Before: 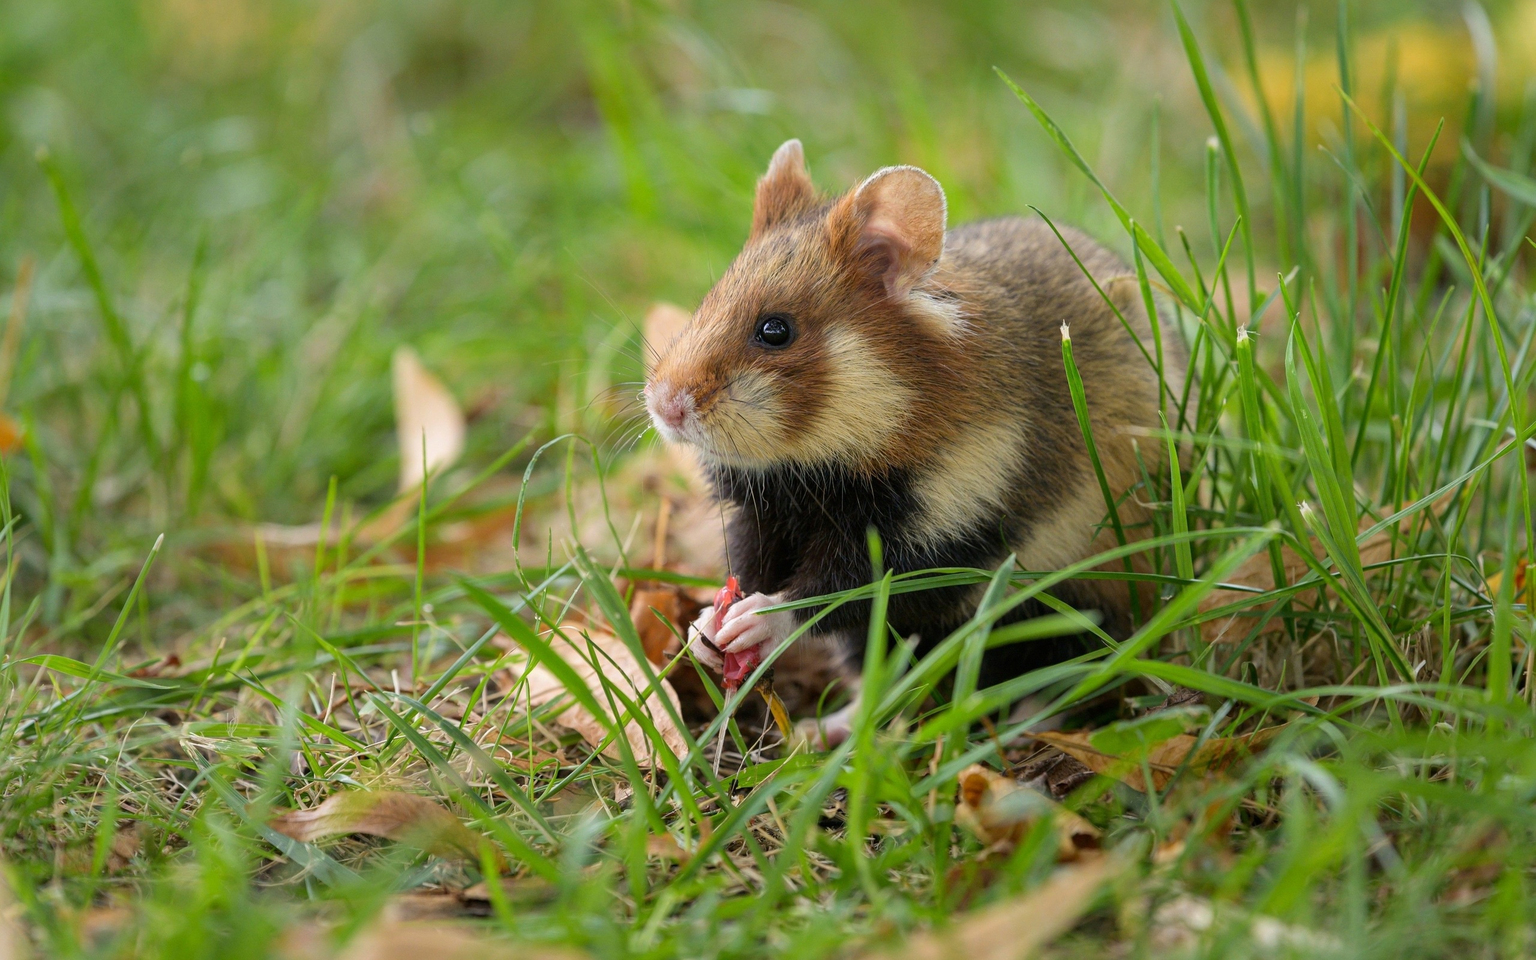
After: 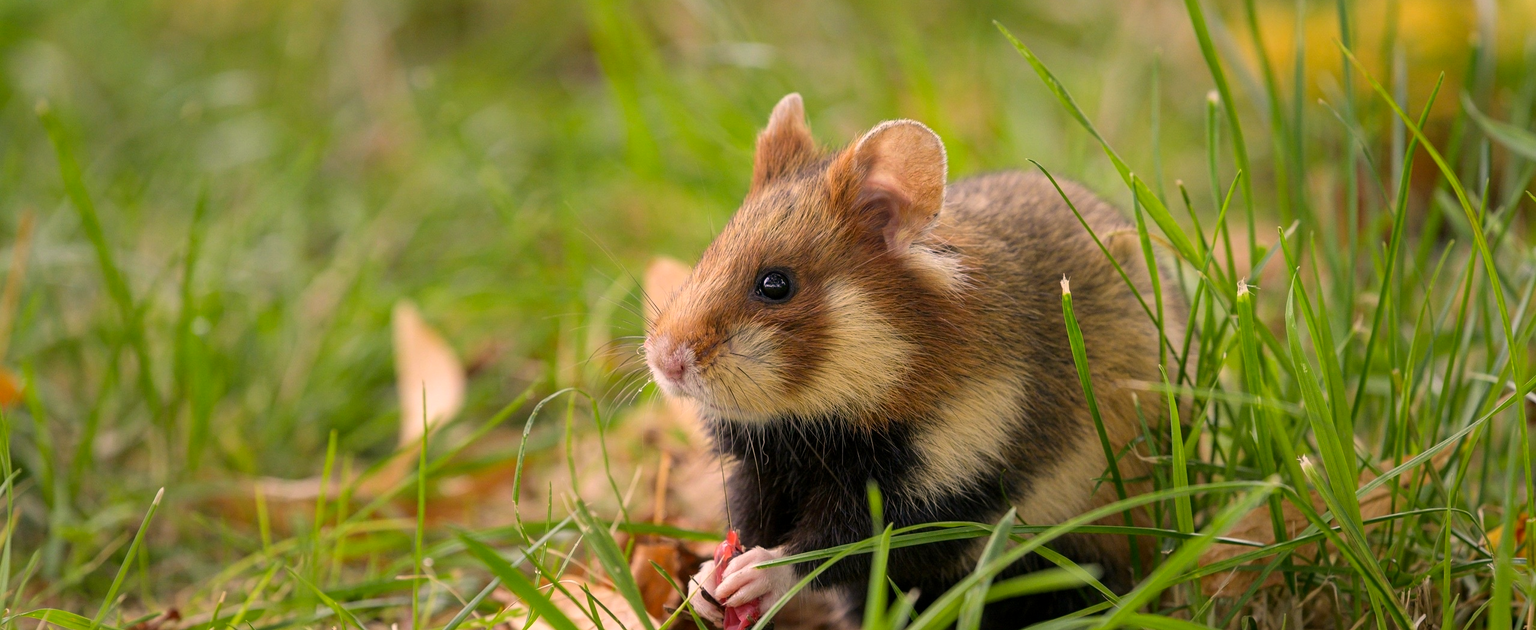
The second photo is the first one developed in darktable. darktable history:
crop and rotate: top 4.848%, bottom 29.503%
exposure: black level correction 0.016, exposure -0.009 EV
color correction: highlights a* 11.96, highlights b* 11.58
